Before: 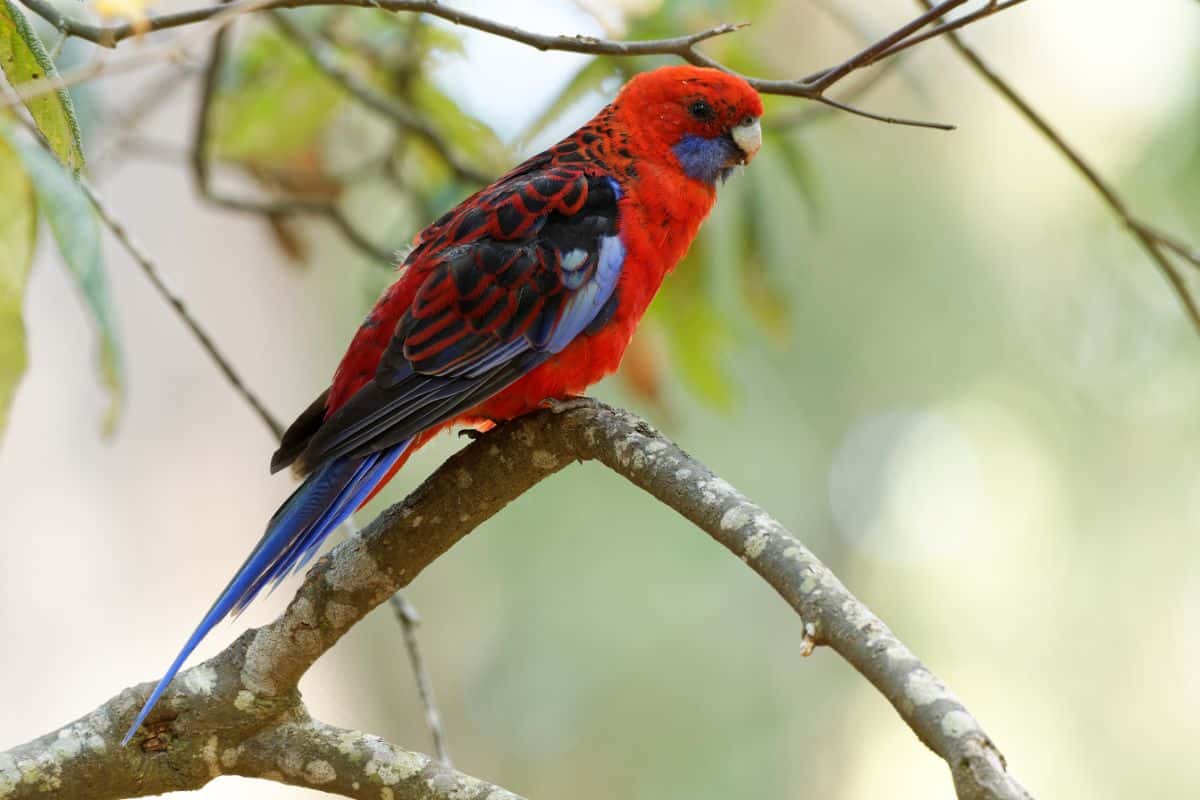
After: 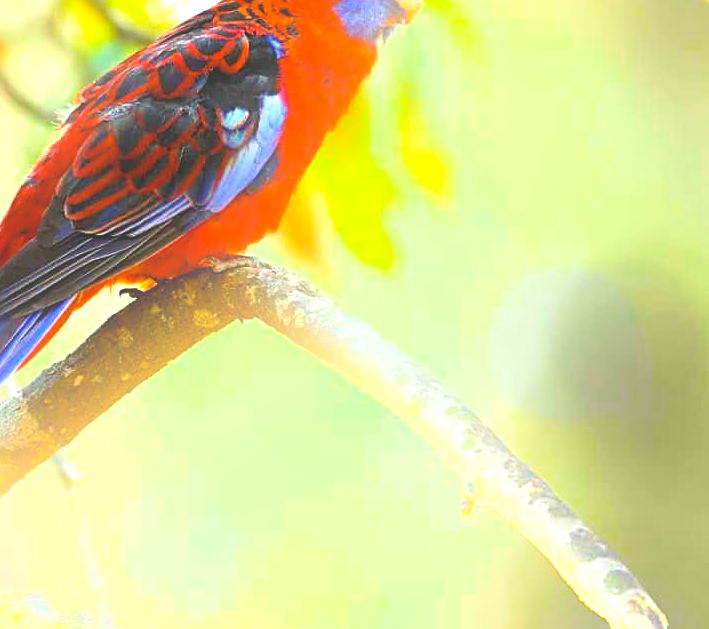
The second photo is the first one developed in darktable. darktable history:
crop and rotate: left 28.256%, top 17.734%, right 12.656%, bottom 3.573%
bloom: threshold 82.5%, strength 16.25%
color balance rgb: linear chroma grading › shadows -10%, linear chroma grading › global chroma 20%, perceptual saturation grading › global saturation 15%, perceptual brilliance grading › global brilliance 30%, perceptual brilliance grading › highlights 12%, perceptual brilliance grading › mid-tones 24%, global vibrance 20%
sharpen: on, module defaults
